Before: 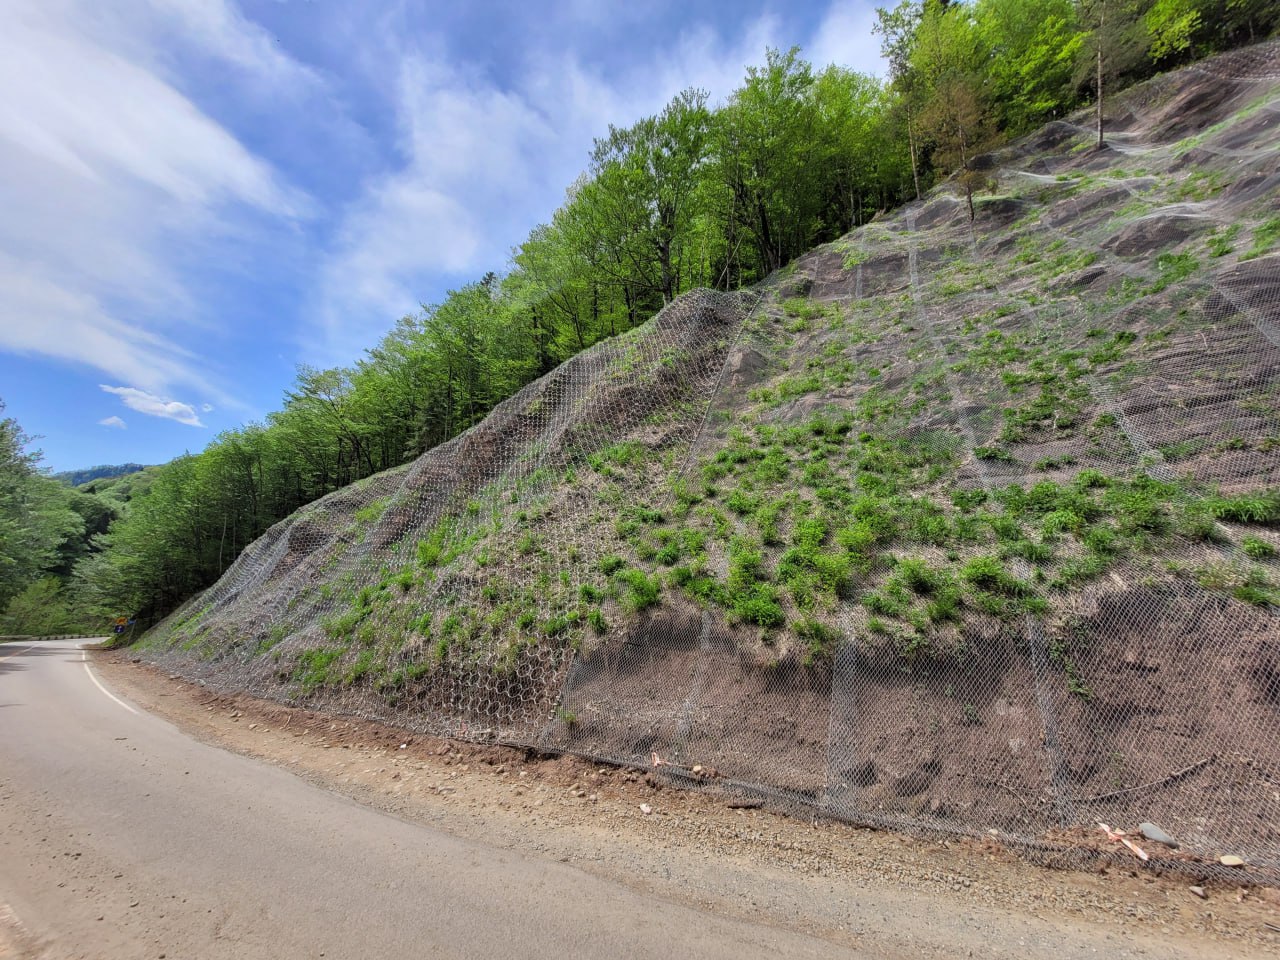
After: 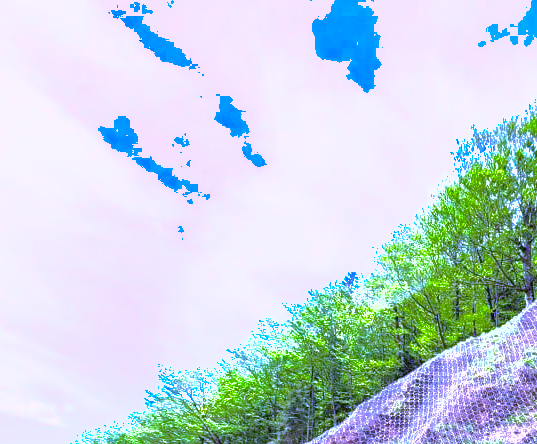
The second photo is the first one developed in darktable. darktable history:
white balance: red 0.98, blue 1.61
crop and rotate: left 10.817%, top 0.062%, right 47.194%, bottom 53.626%
exposure: black level correction 0, exposure 1.9 EV, compensate highlight preservation false
shadows and highlights: on, module defaults
color balance rgb: linear chroma grading › global chroma 15%, perceptual saturation grading › global saturation 30%
